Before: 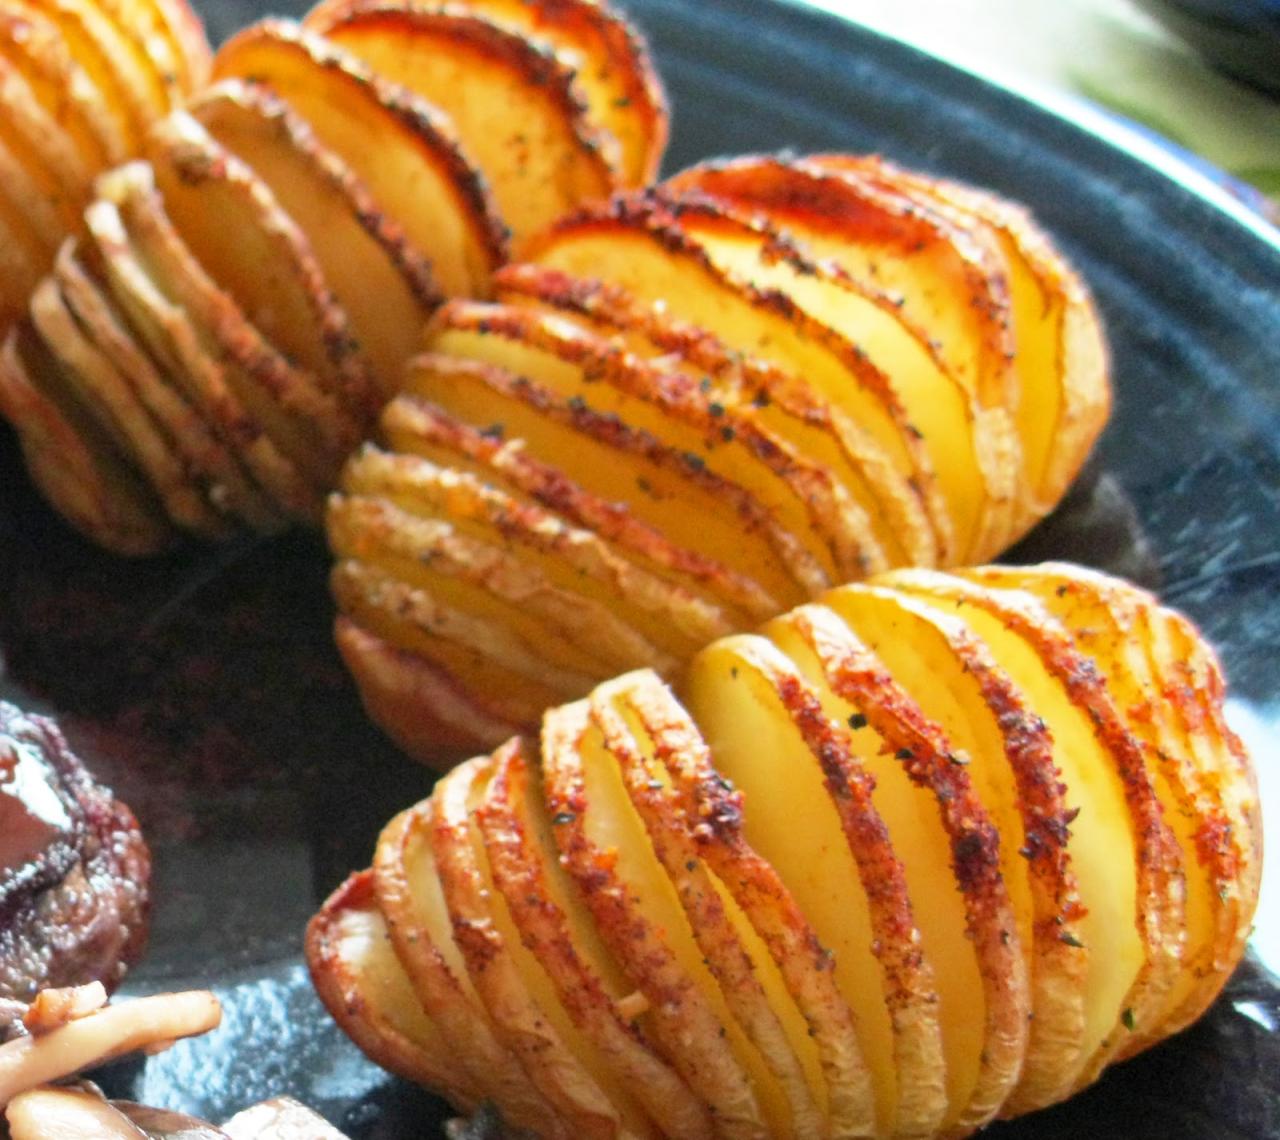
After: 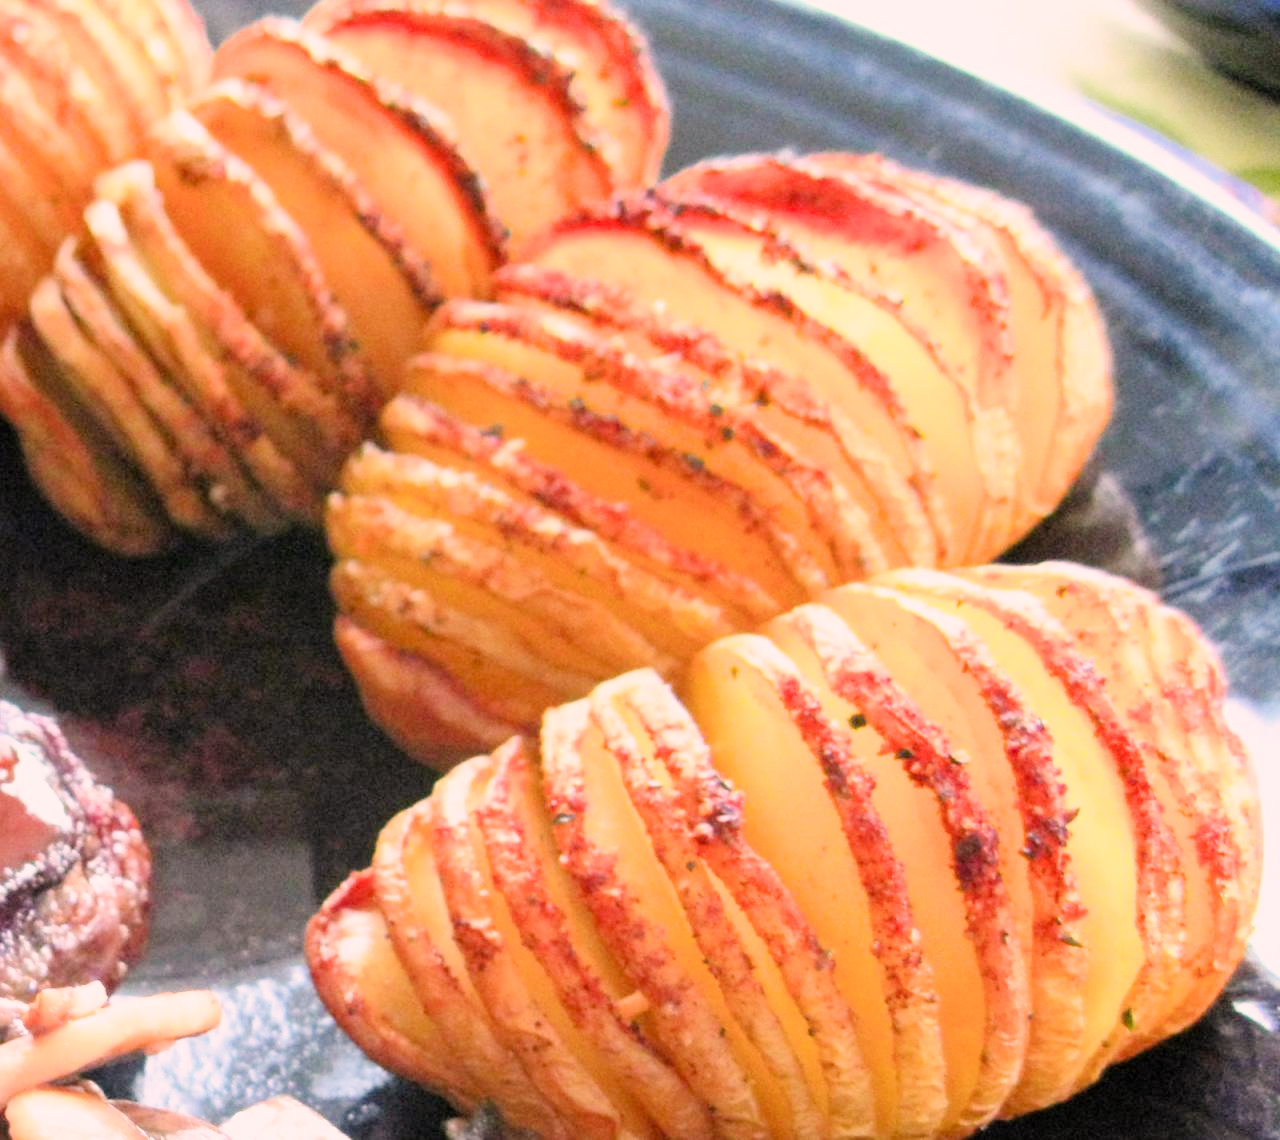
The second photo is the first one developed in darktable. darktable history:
filmic rgb: black relative exposure -7.65 EV, white relative exposure 4.56 EV, threshold 3.03 EV, hardness 3.61, iterations of high-quality reconstruction 0, enable highlight reconstruction true
exposure: black level correction 0, exposure 1.467 EV, compensate highlight preservation false
color correction: highlights a* 12.93, highlights b* 5.39
